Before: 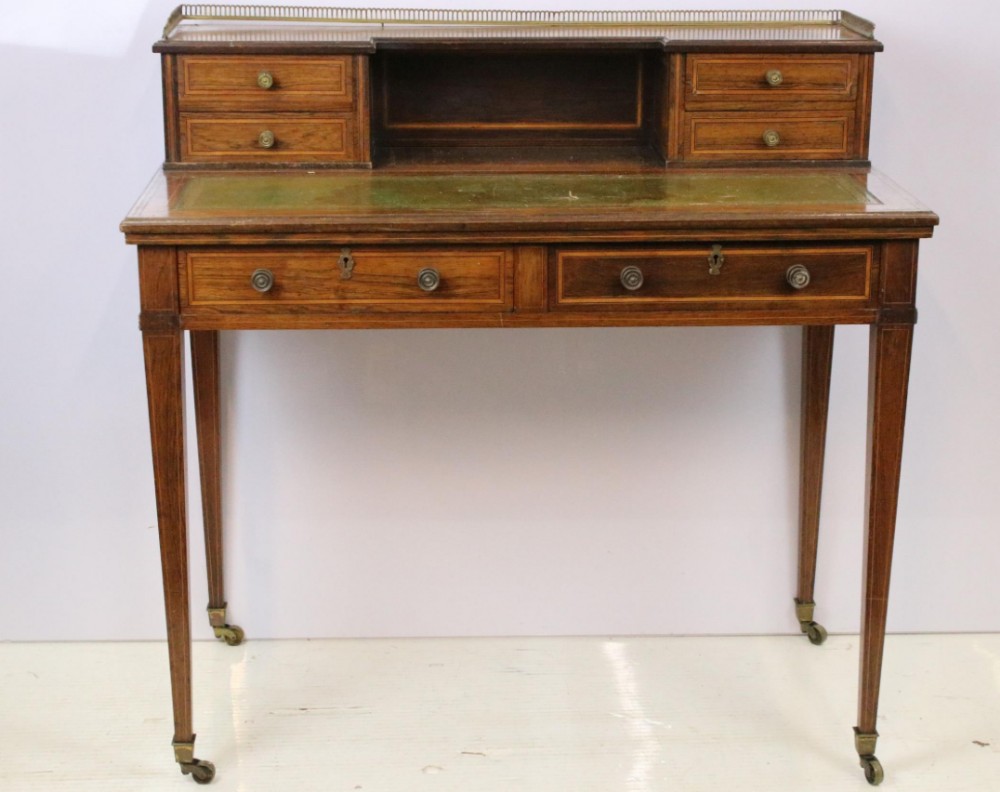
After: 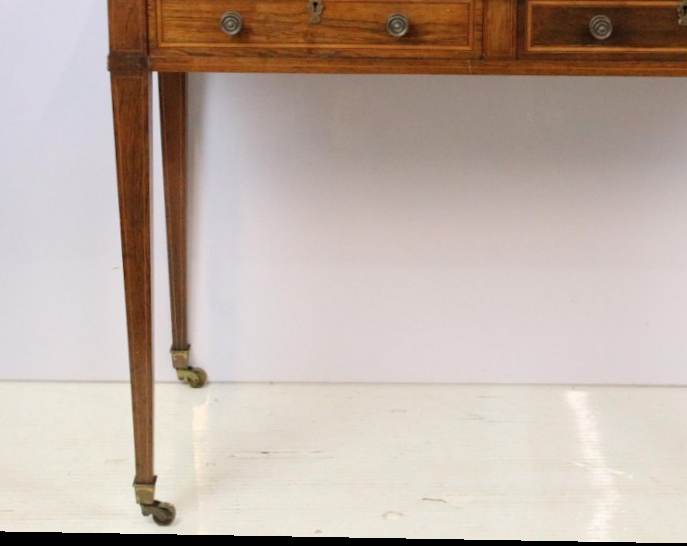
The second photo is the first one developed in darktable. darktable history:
crop and rotate: angle -0.999°, left 3.972%, top 32.416%, right 28.227%
